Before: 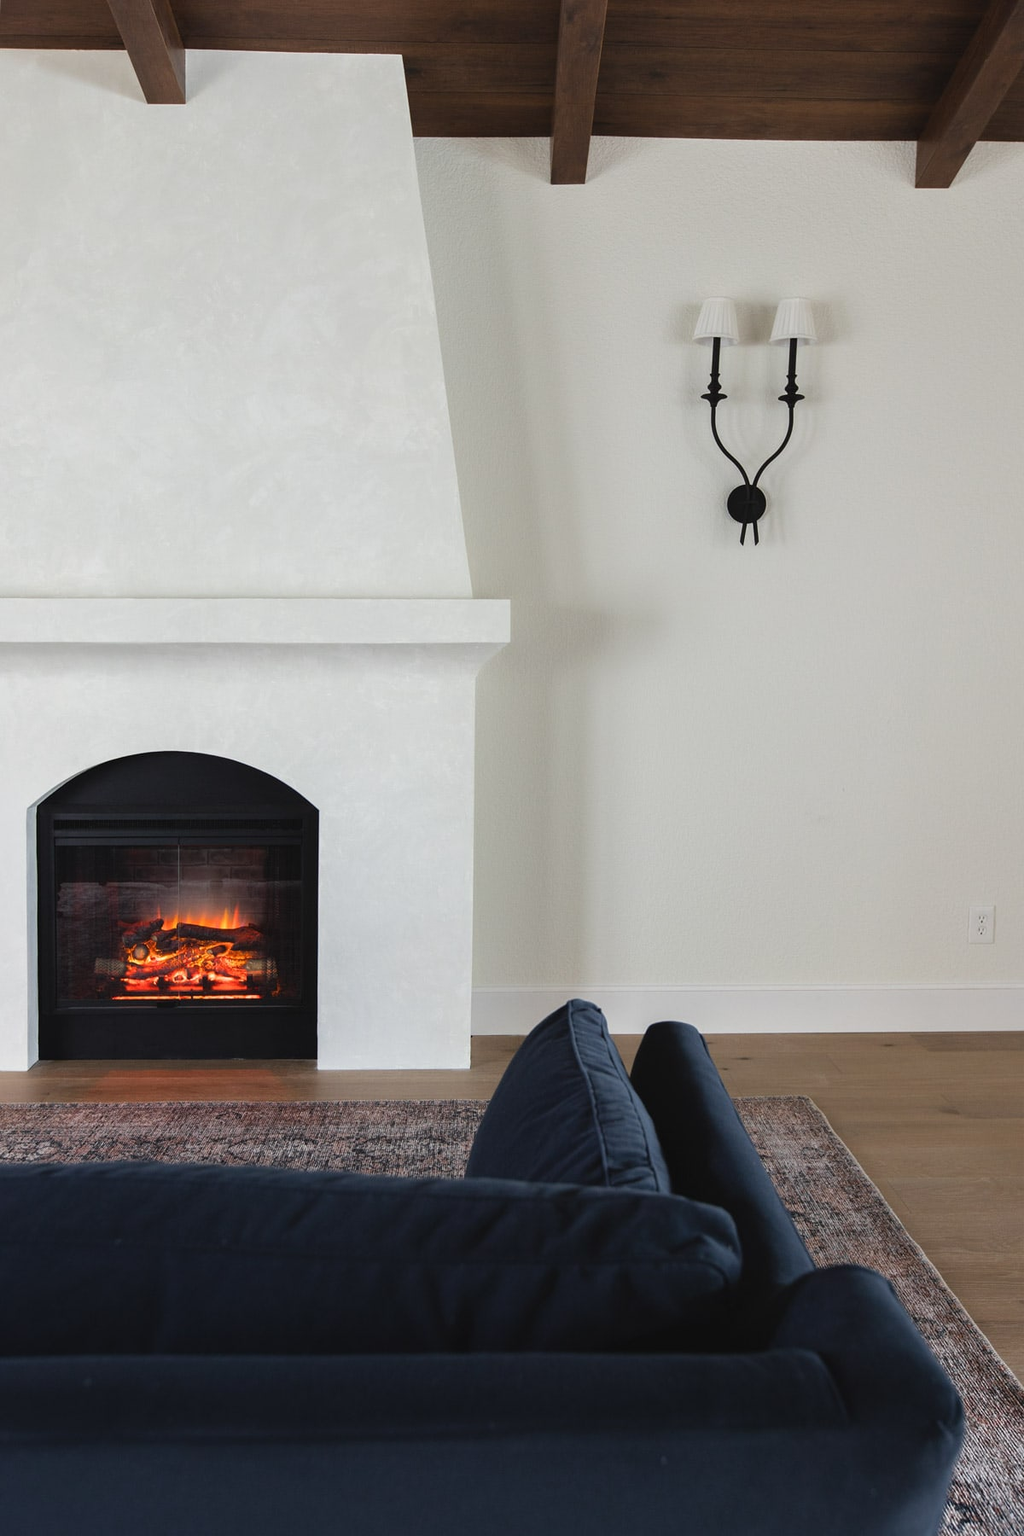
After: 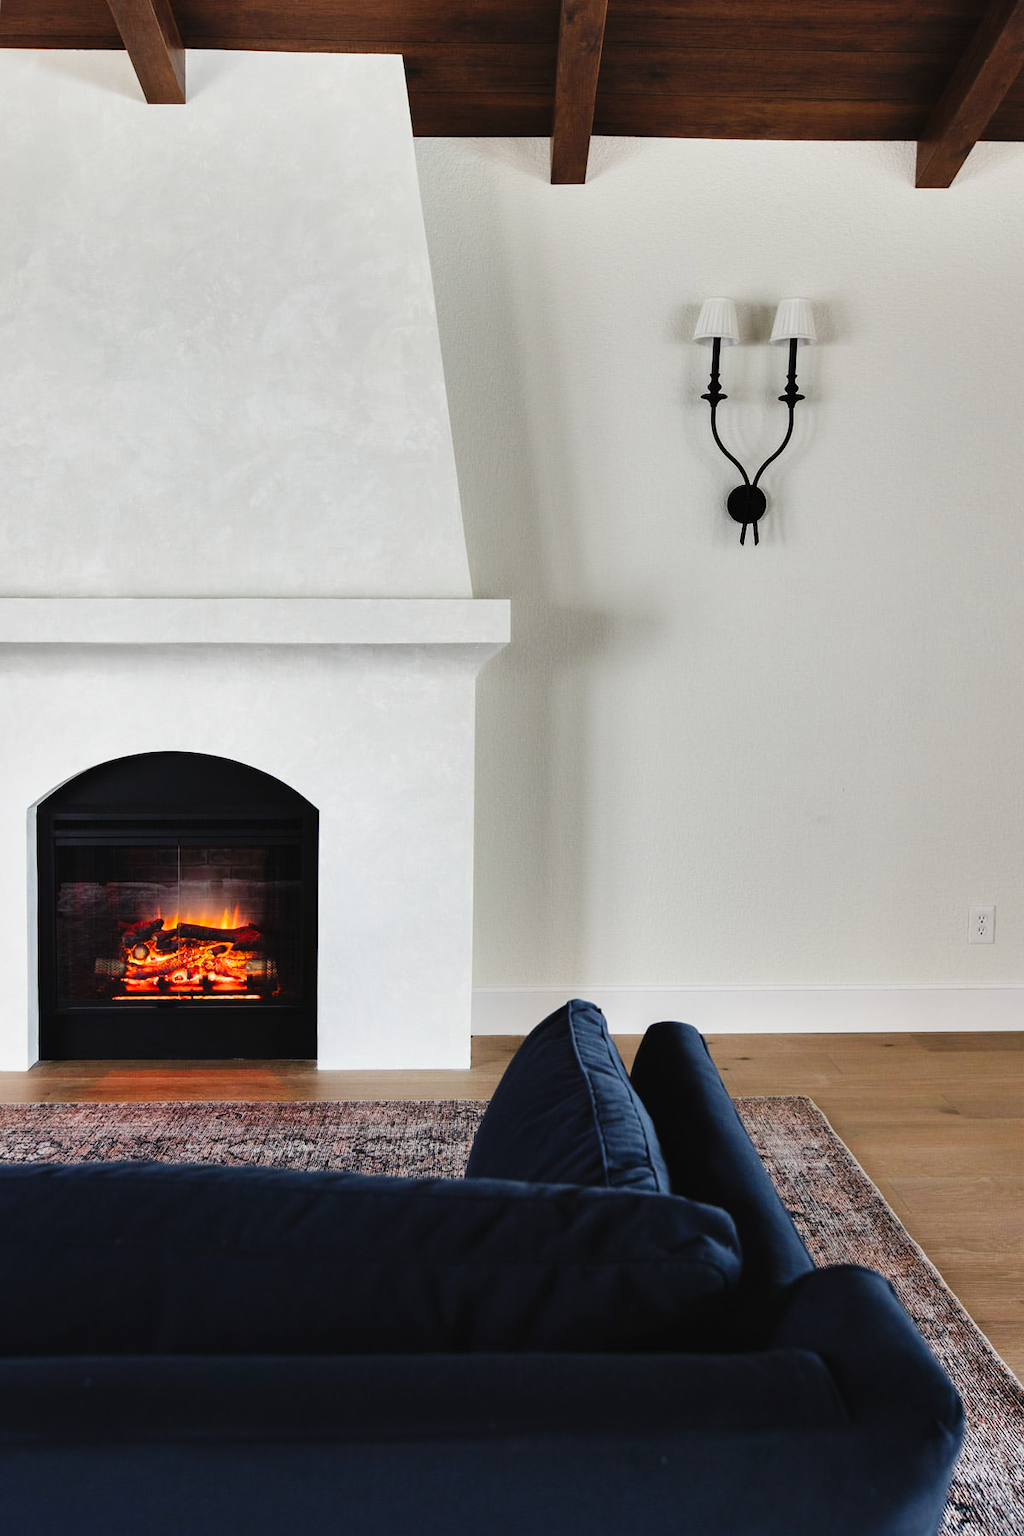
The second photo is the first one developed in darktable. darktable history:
base curve: curves: ch0 [(0, 0) (0.036, 0.025) (0.121, 0.166) (0.206, 0.329) (0.605, 0.79) (1, 1)], preserve colors none
shadows and highlights: radius 108.52, shadows 23.73, highlights -59.32, low approximation 0.01, soften with gaussian
